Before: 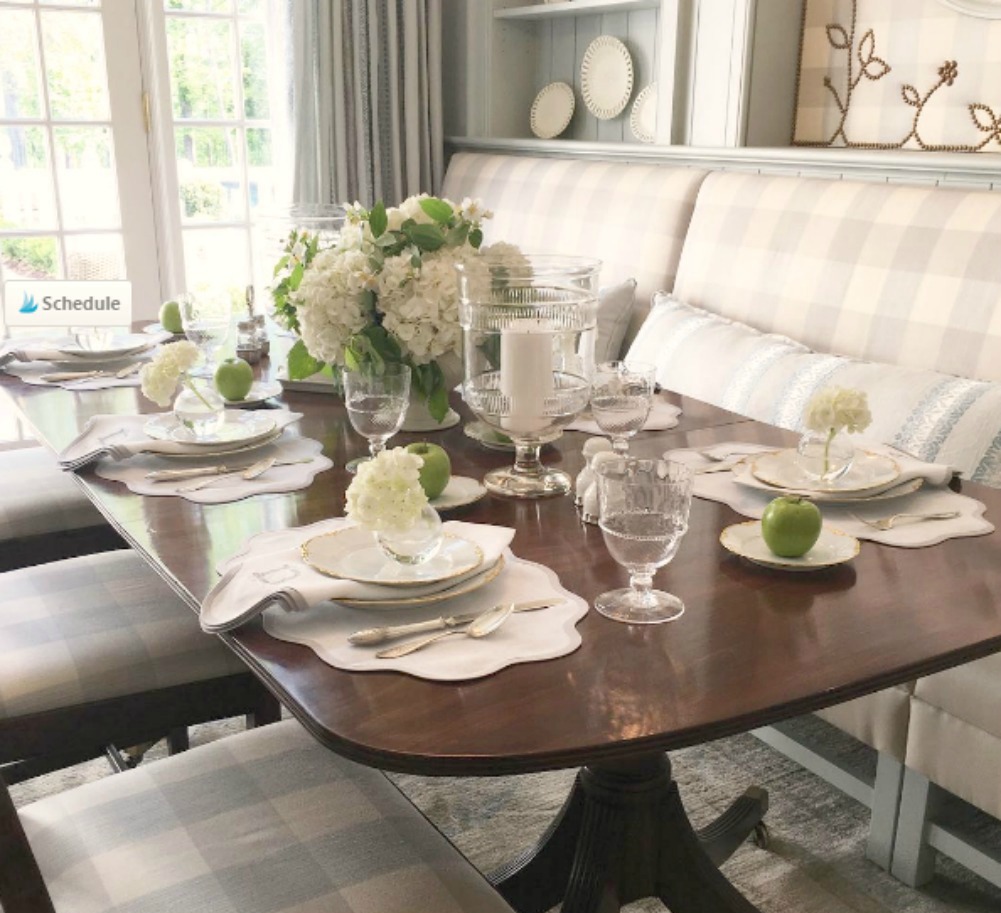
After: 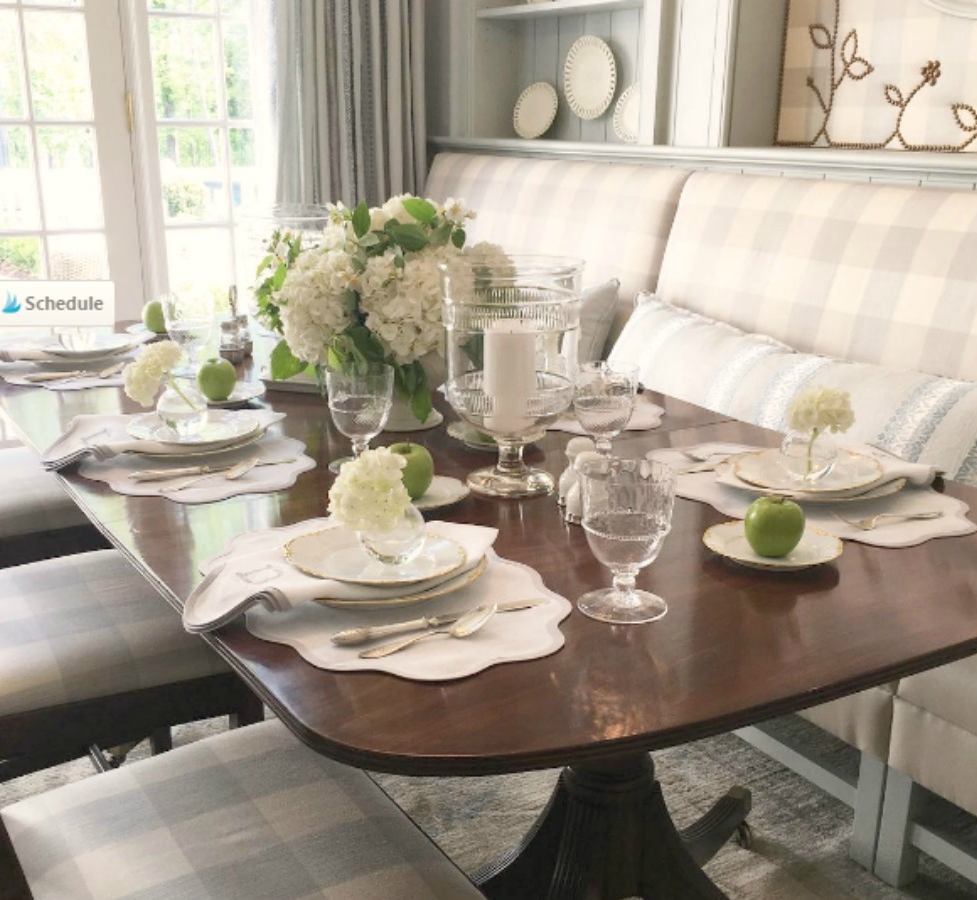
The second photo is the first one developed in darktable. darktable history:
crop and rotate: left 1.726%, right 0.622%, bottom 1.325%
